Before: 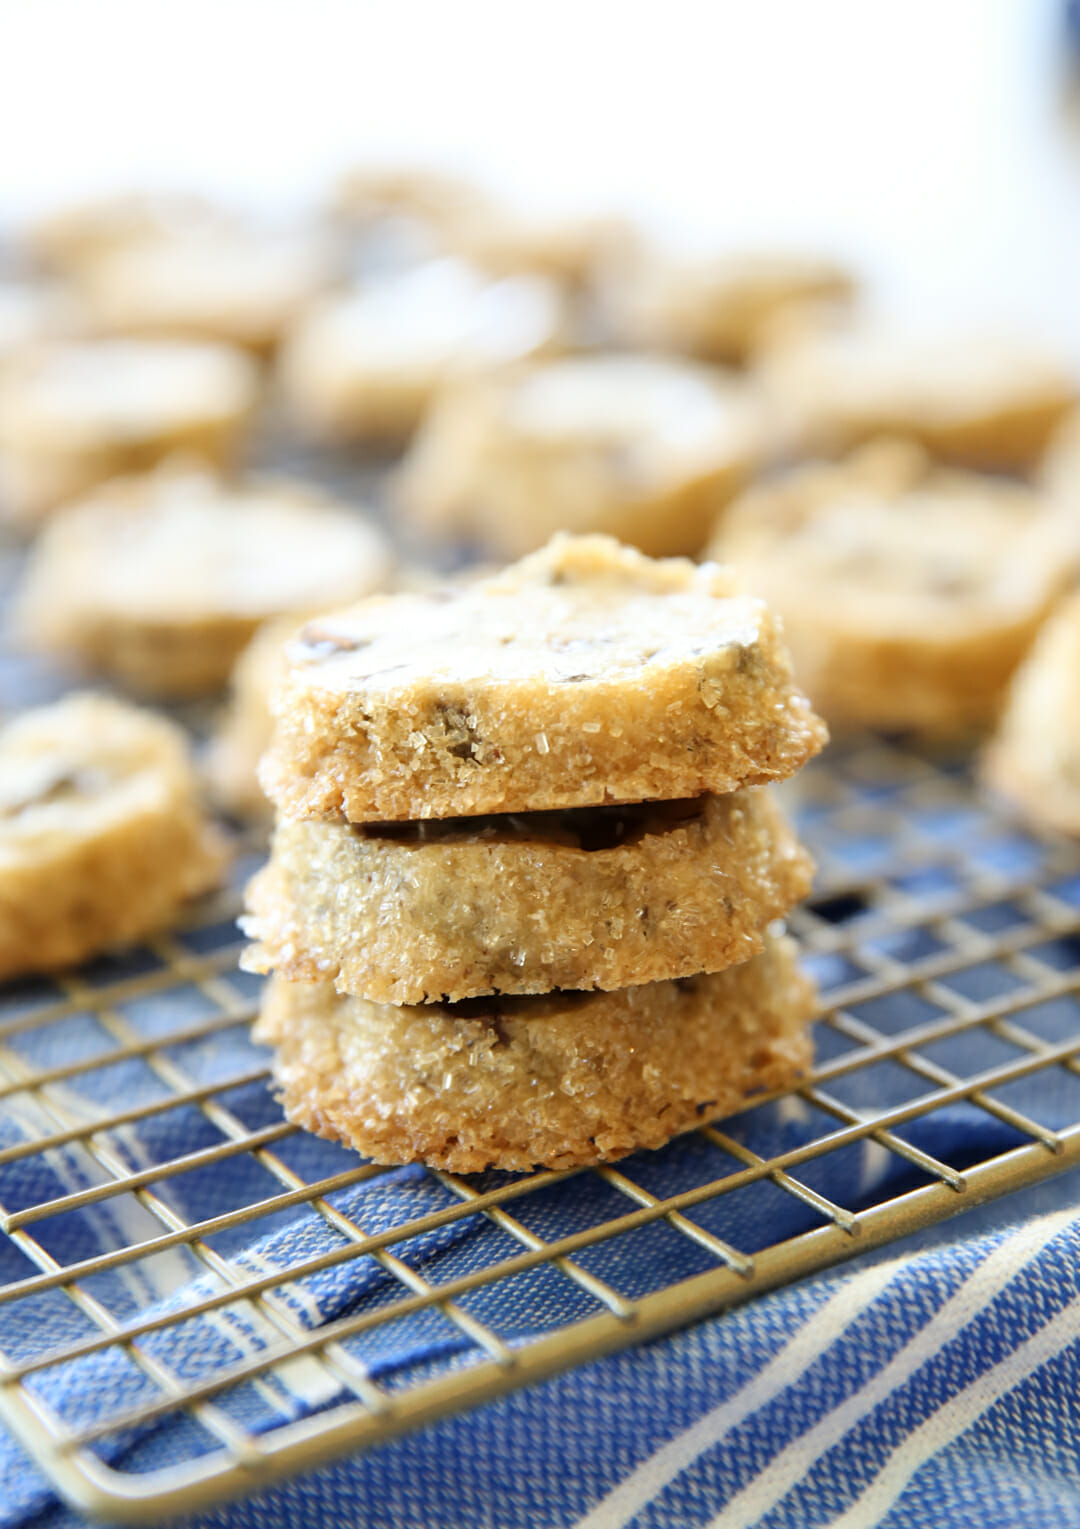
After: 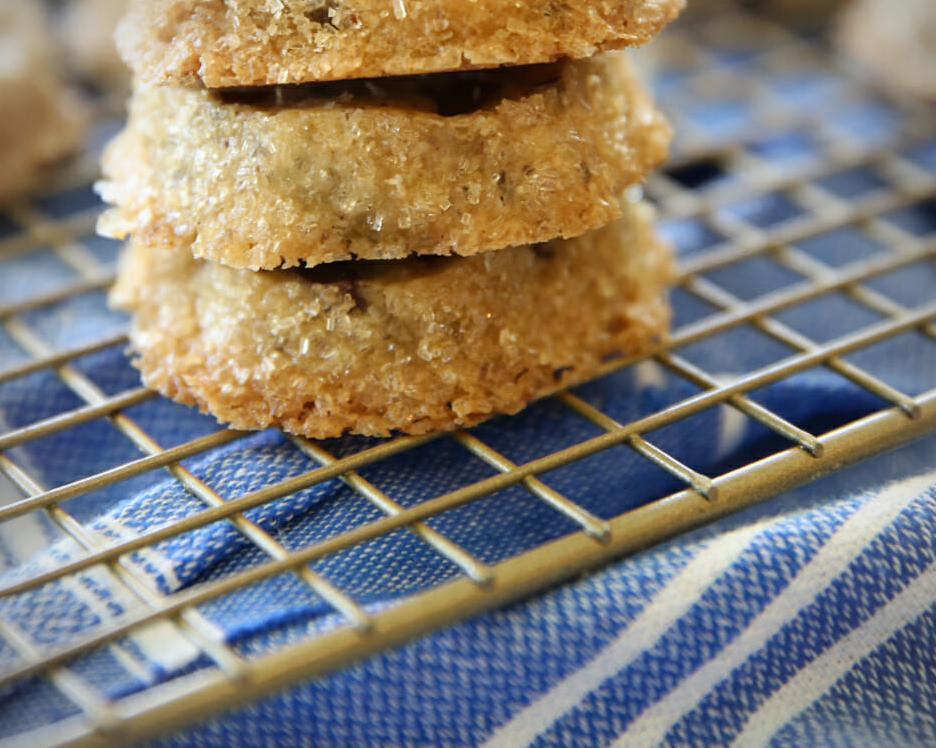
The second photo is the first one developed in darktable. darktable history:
crop and rotate: left 13.306%, top 48.129%, bottom 2.928%
contrast brightness saturation: contrast -0.02, brightness -0.01, saturation 0.03
vignetting: on, module defaults
